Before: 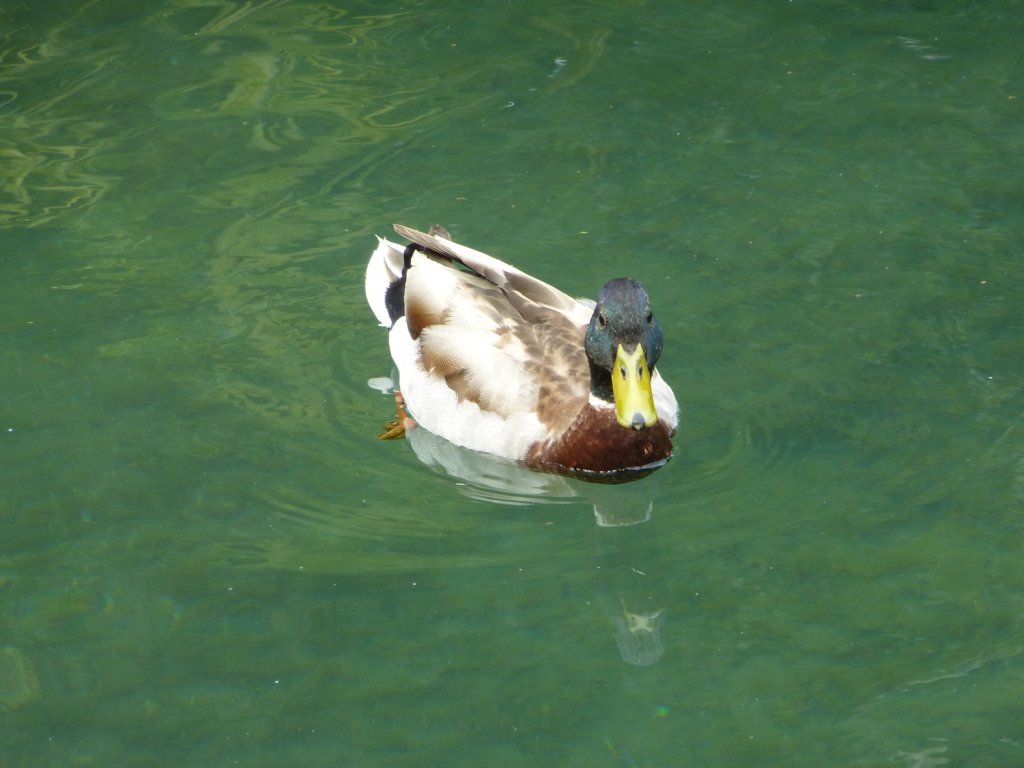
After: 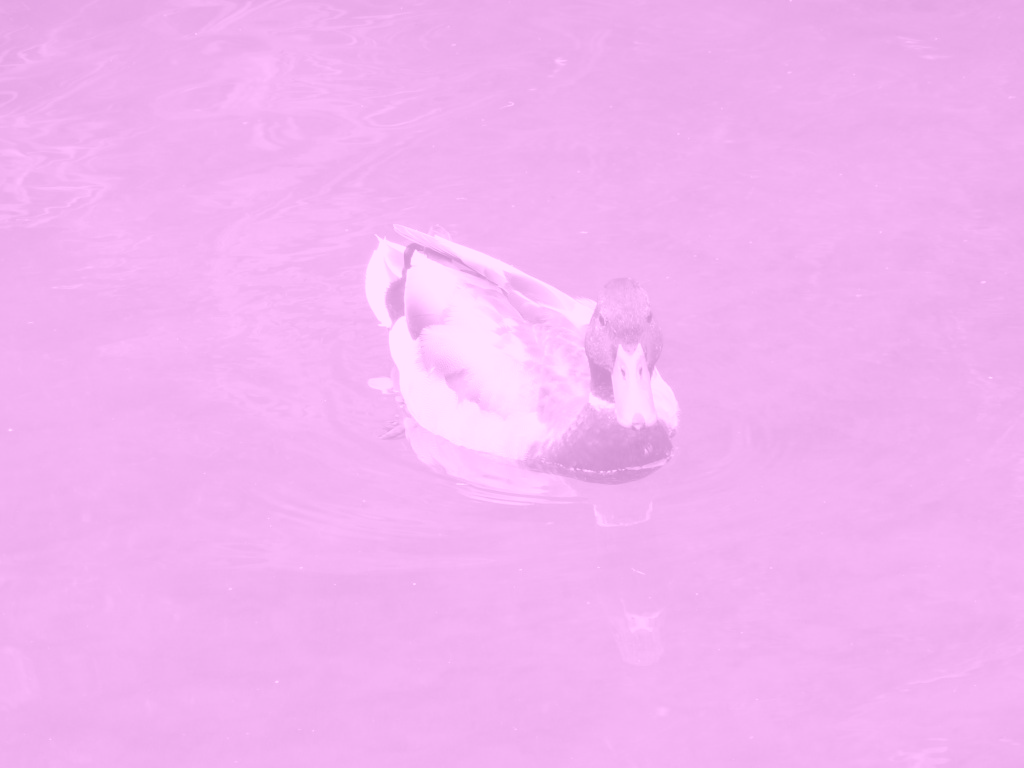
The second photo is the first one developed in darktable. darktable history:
white balance: red 0.871, blue 1.249
colorize: hue 331.2°, saturation 69%, source mix 30.28%, lightness 69.02%, version 1
